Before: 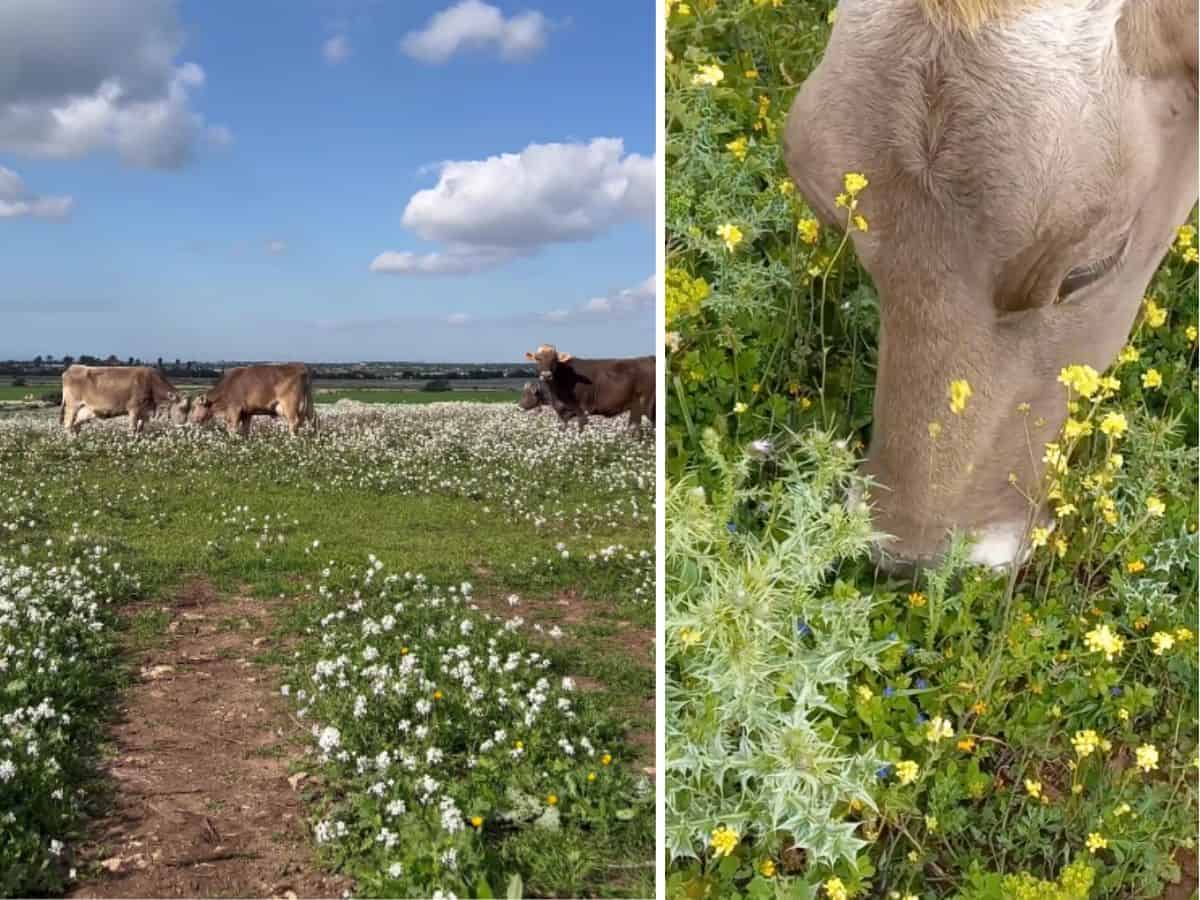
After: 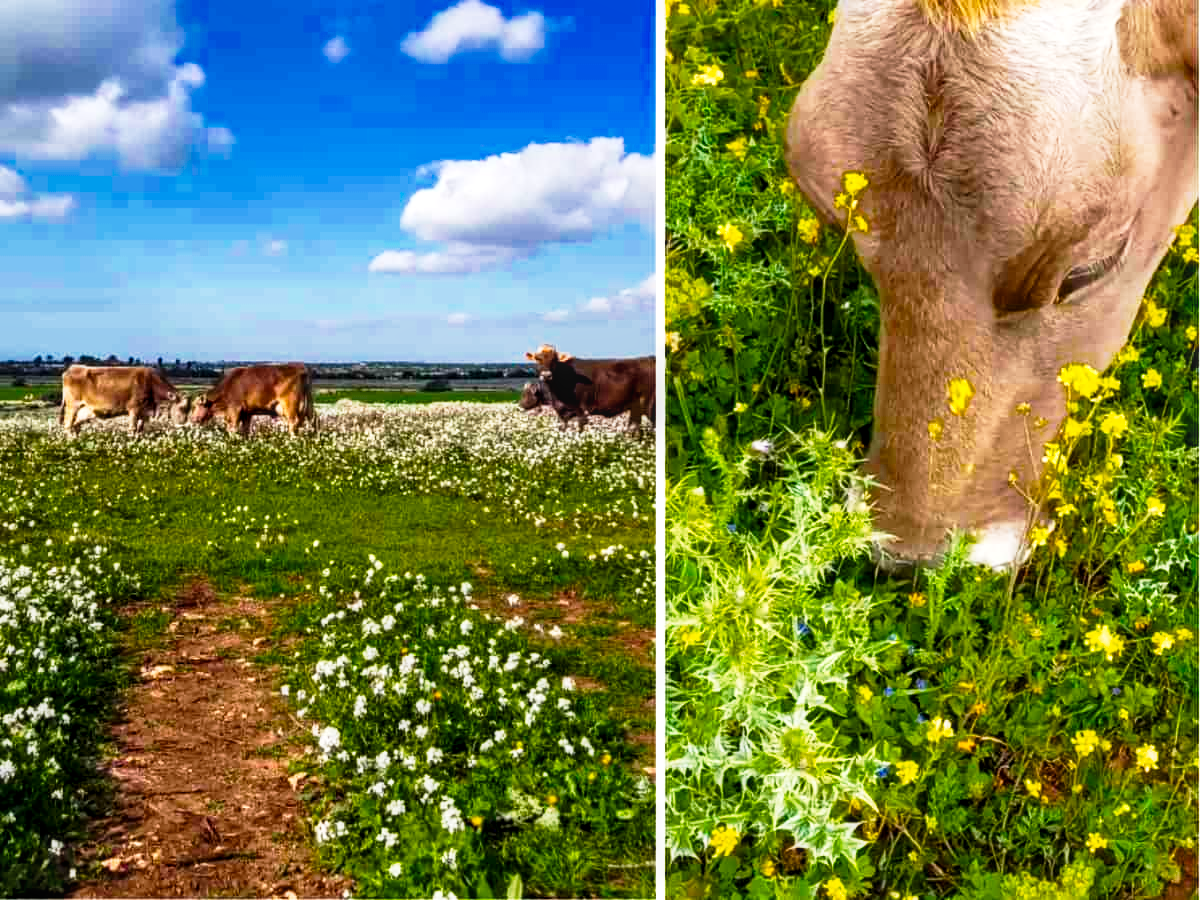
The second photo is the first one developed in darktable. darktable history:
local contrast: on, module defaults
tone curve: curves: ch0 [(0.016, 0.011) (0.084, 0.026) (0.469, 0.508) (0.721, 0.862) (1, 1)], preserve colors none
color balance rgb: linear chroma grading › global chroma 14.87%, perceptual saturation grading › global saturation 25.049%, global vibrance 16.052%, saturation formula JzAzBz (2021)
